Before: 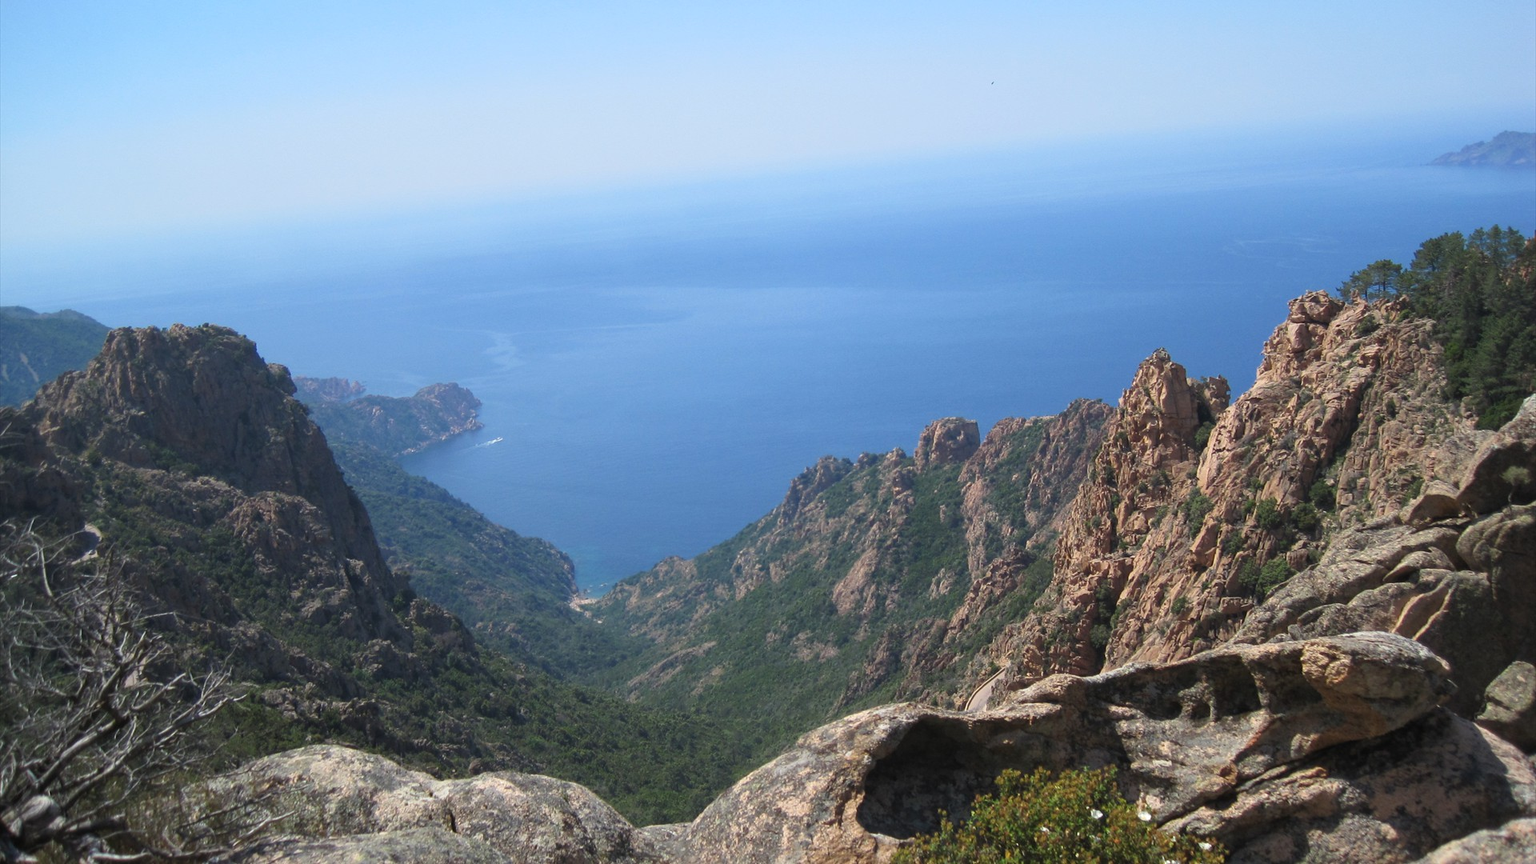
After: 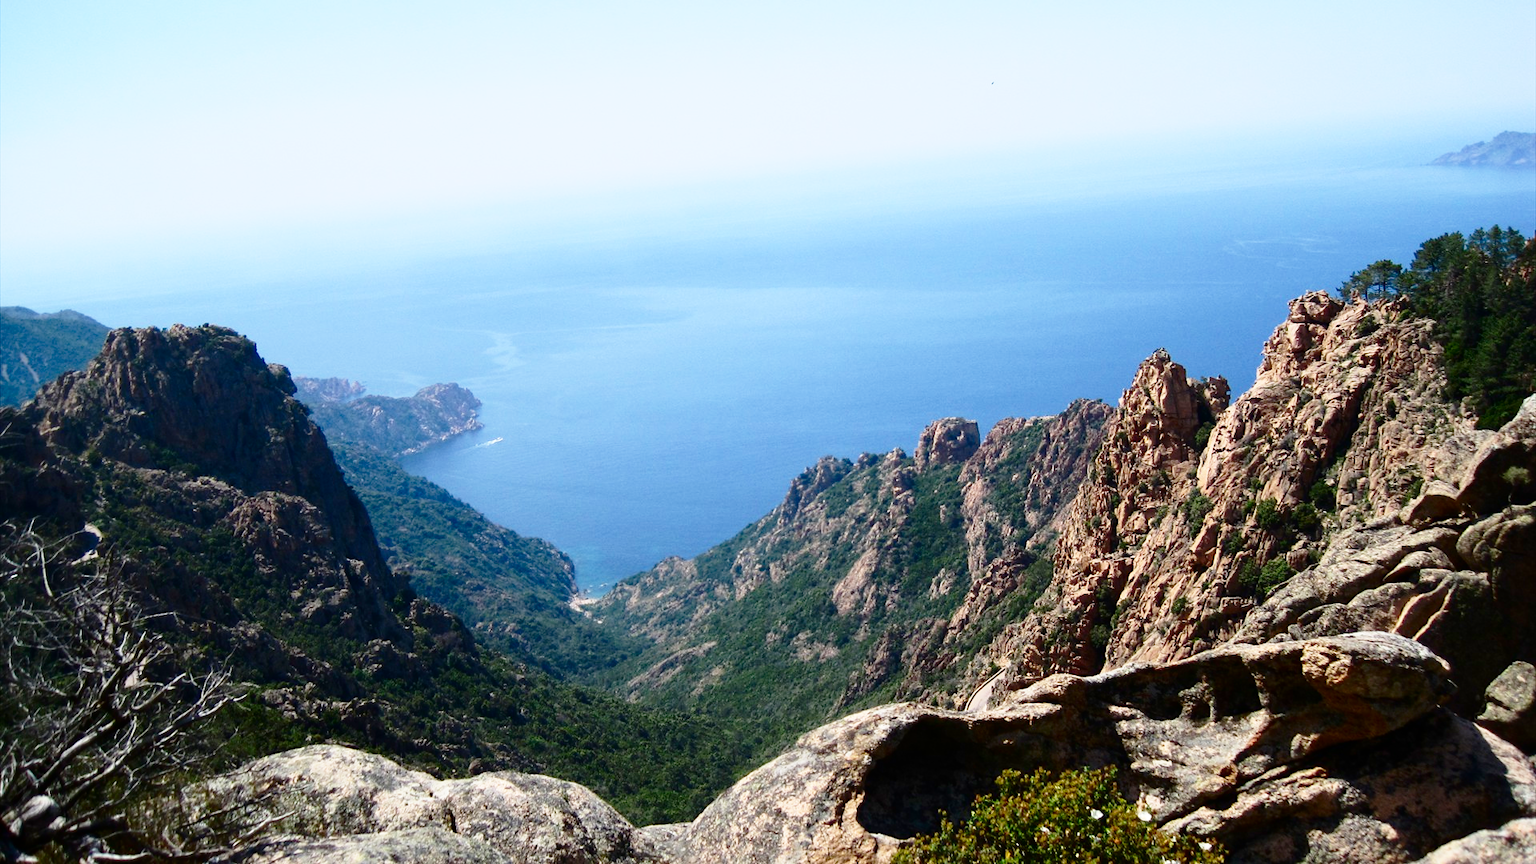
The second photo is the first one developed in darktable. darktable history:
base curve: curves: ch0 [(0, 0) (0.028, 0.03) (0.121, 0.232) (0.46, 0.748) (0.859, 0.968) (1, 1)], preserve colors none
contrast brightness saturation: contrast 0.193, brightness -0.239, saturation 0.106
